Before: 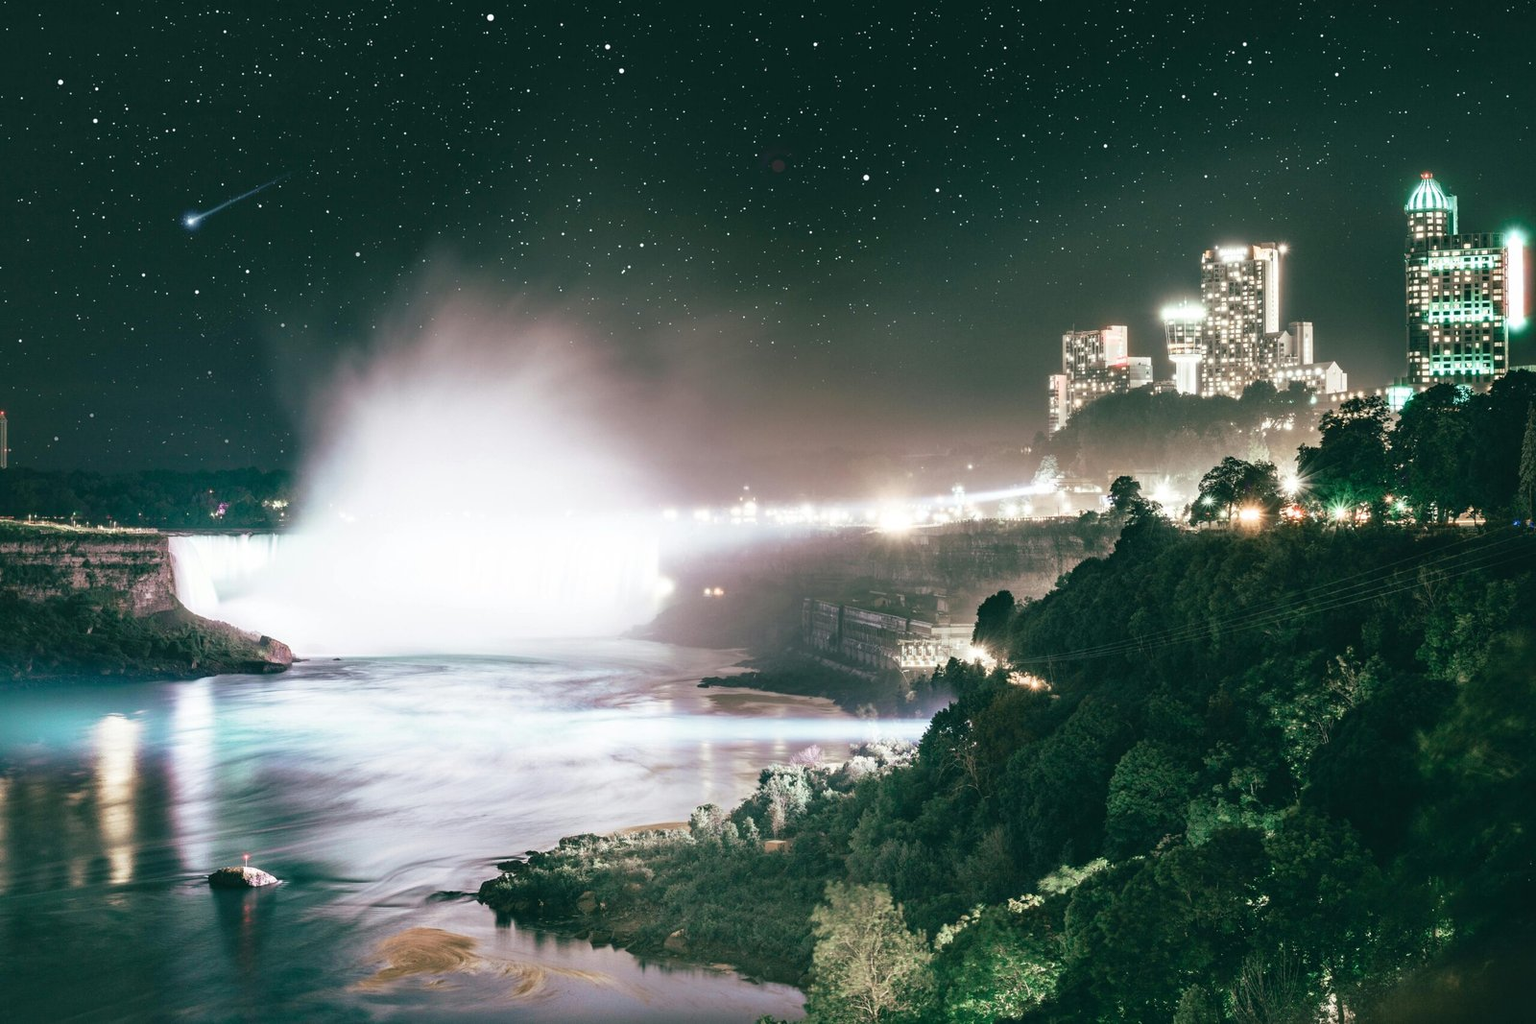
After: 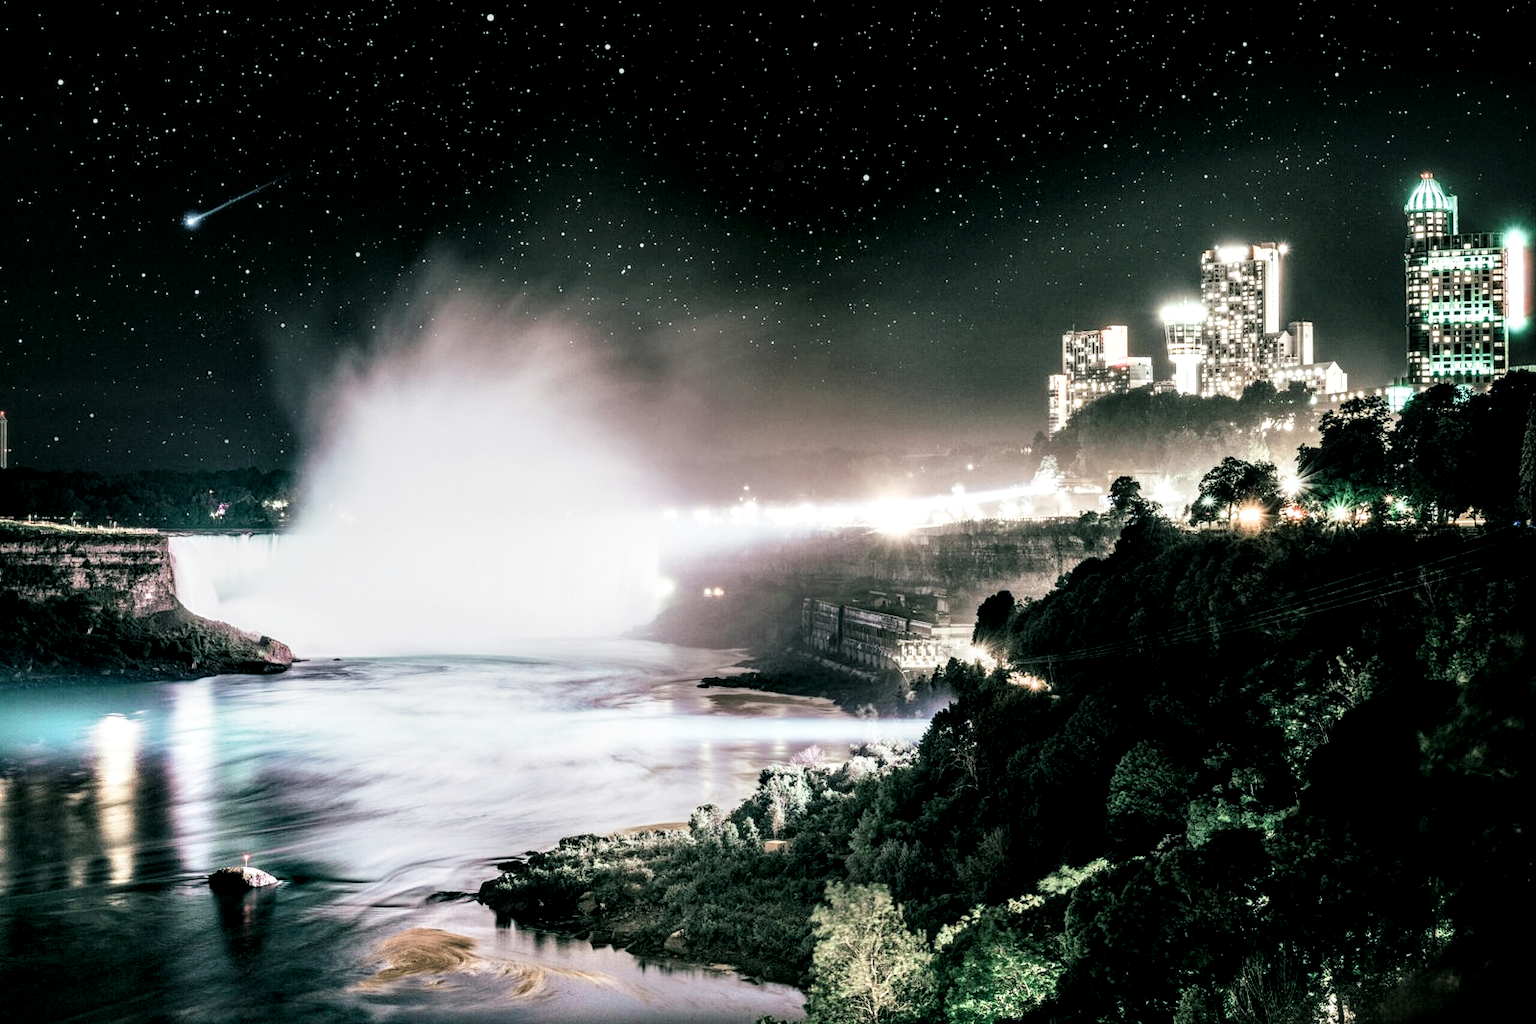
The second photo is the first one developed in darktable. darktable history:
local contrast: highlights 60%, shadows 60%, detail 160%
filmic rgb: black relative exposure -5.01 EV, white relative exposure 3.96 EV, threshold 5.95 EV, hardness 2.89, contrast 1.41, highlights saturation mix -29.98%, enable highlight reconstruction true
